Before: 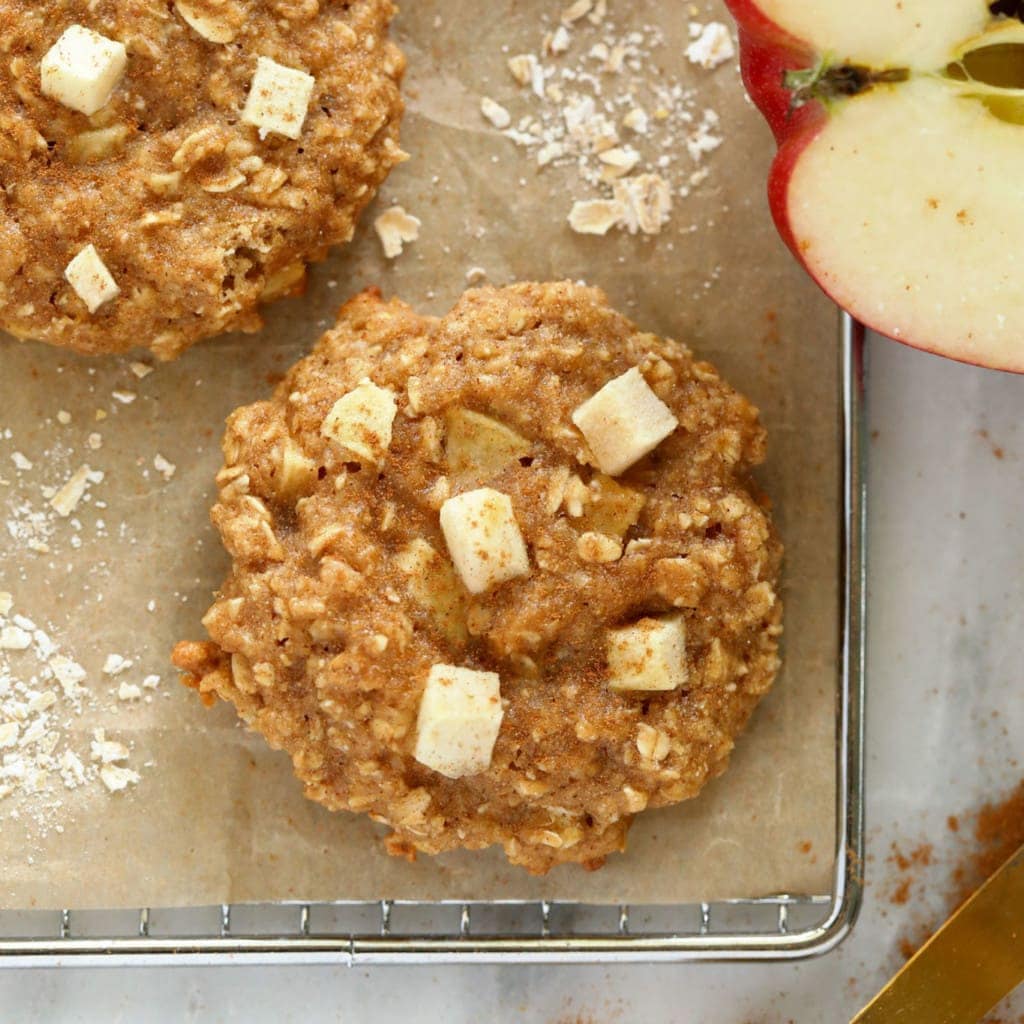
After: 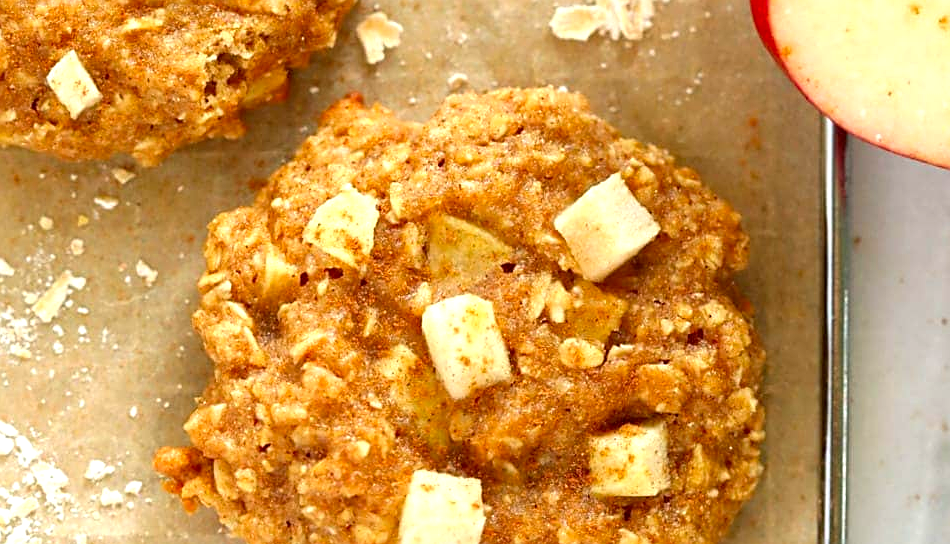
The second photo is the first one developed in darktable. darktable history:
crop: left 1.768%, top 18.958%, right 5.366%, bottom 27.896%
sharpen: on, module defaults
color correction: highlights b* 0, saturation 1.26
exposure: black level correction 0, exposure 0.499 EV, compensate exposure bias true, compensate highlight preservation false
